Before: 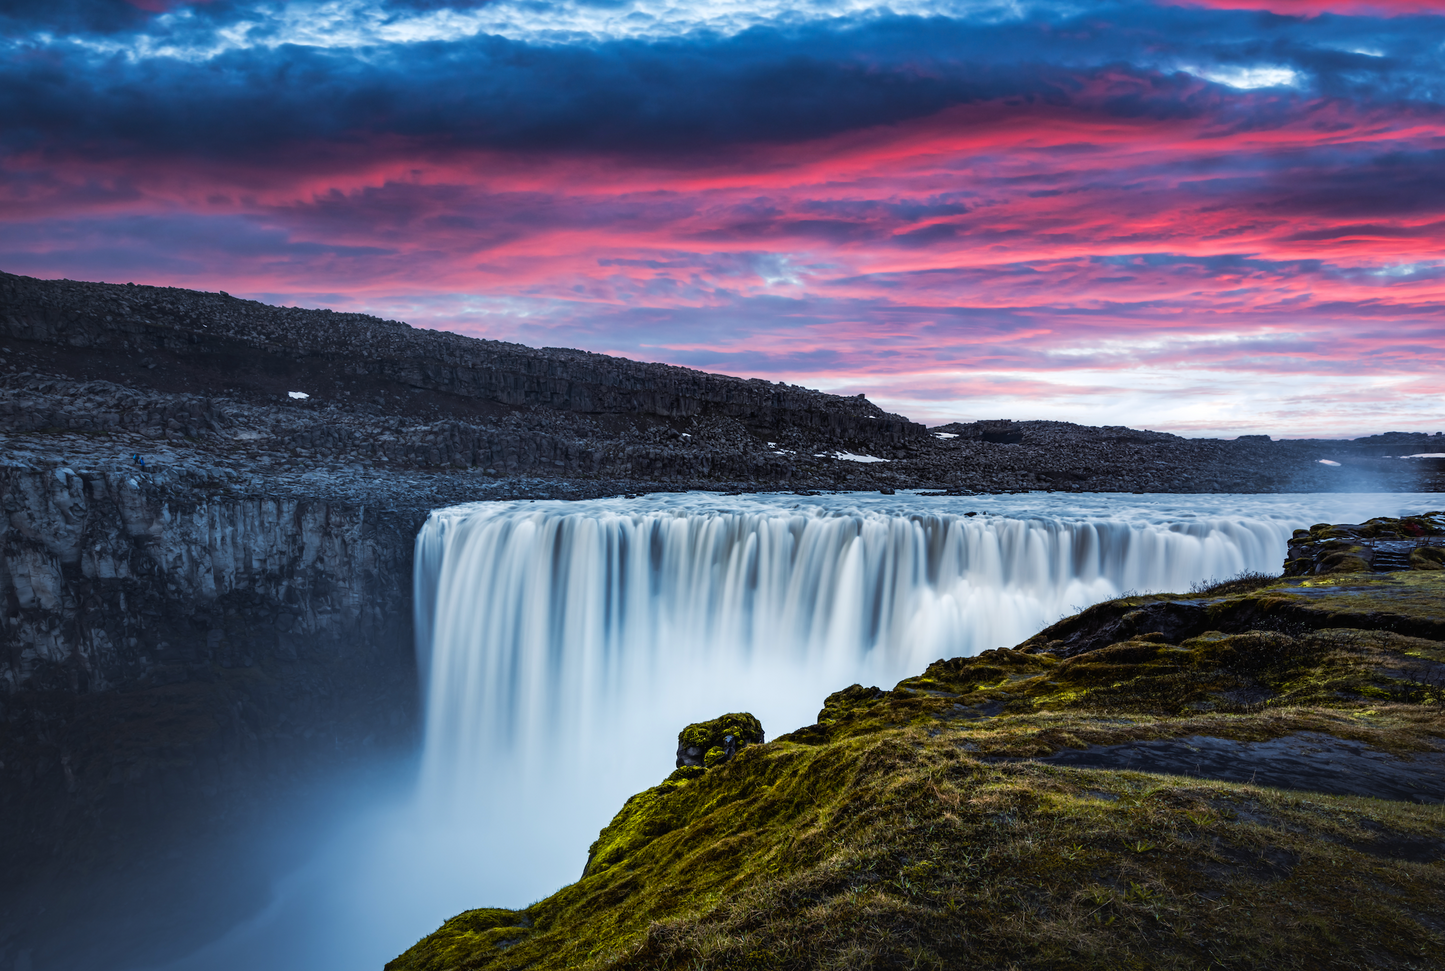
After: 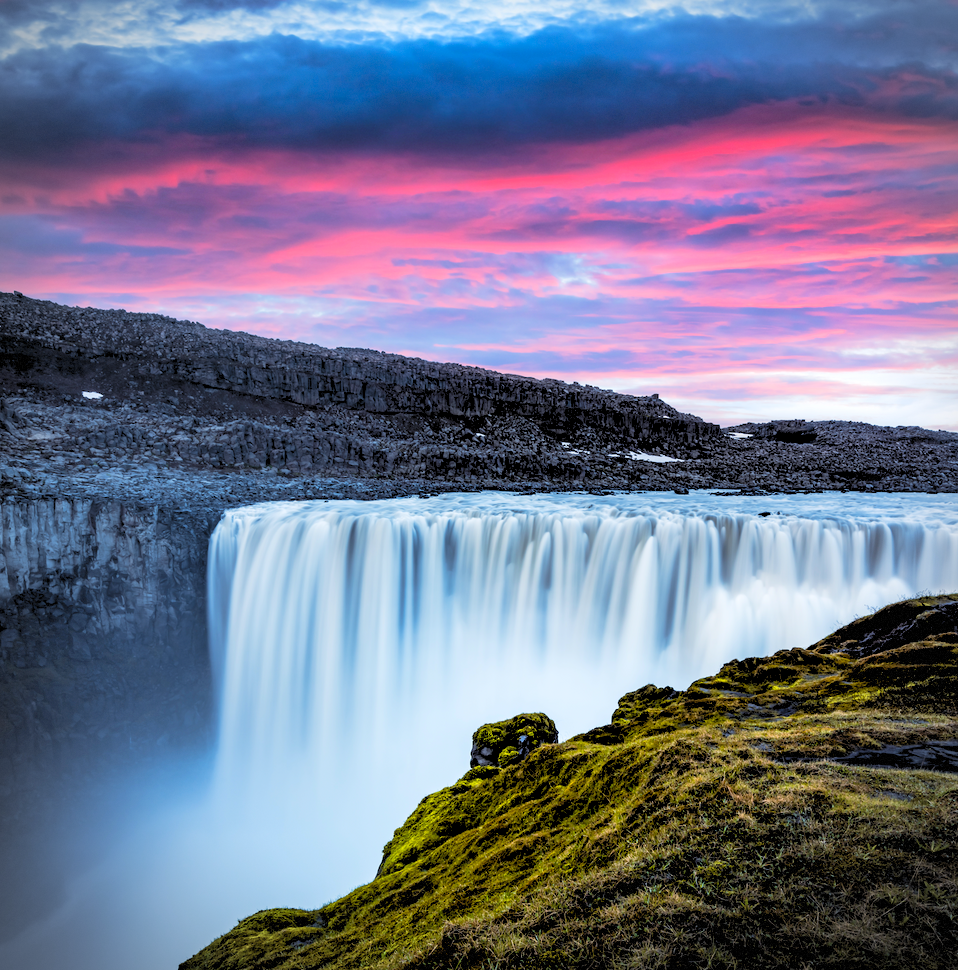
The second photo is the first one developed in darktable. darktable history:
crop and rotate: left 14.324%, right 19.333%
levels: levels [0.093, 0.434, 0.988]
vignetting: fall-off radius 61.22%, dithering 8-bit output
